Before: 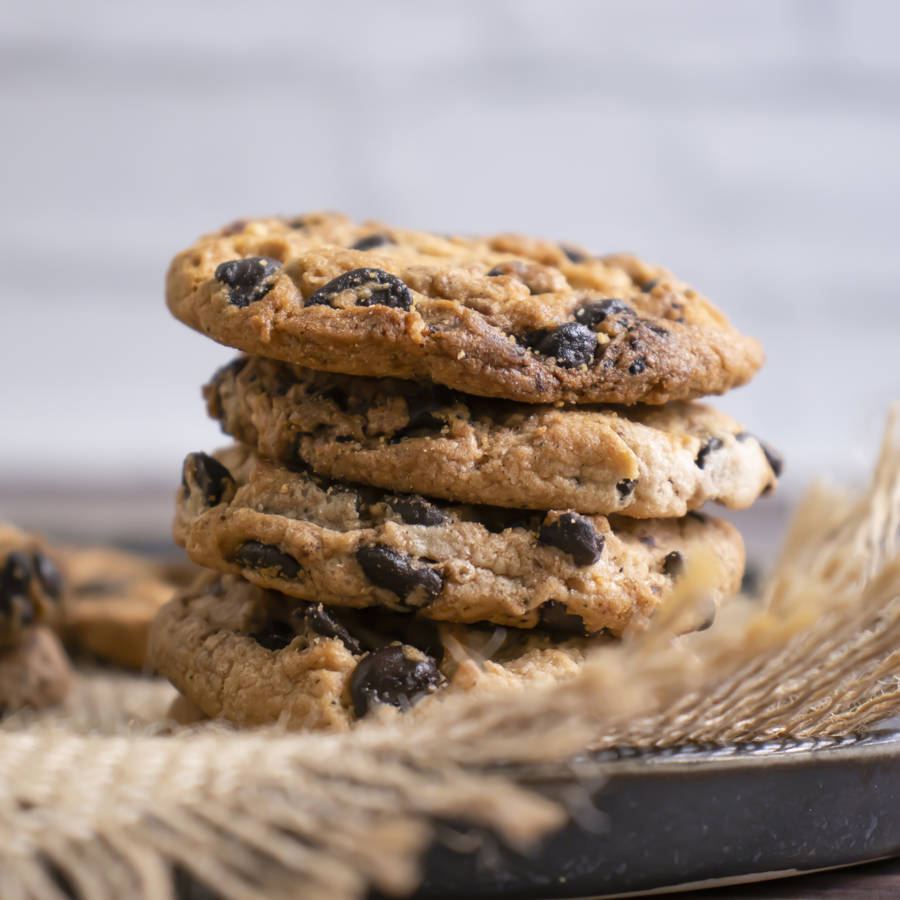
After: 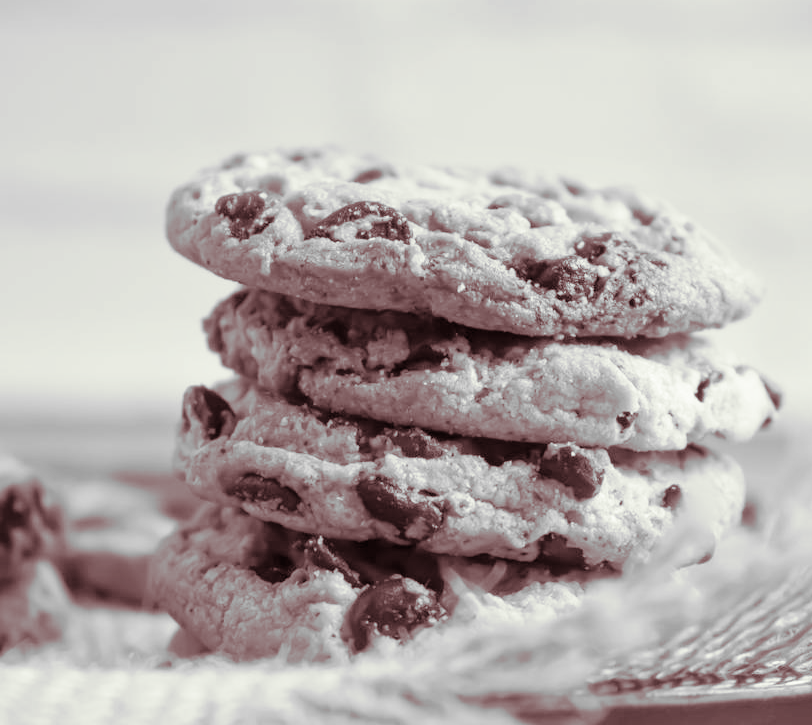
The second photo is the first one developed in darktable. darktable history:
split-toning: on, module defaults
contrast brightness saturation: contrast 0.1, brightness 0.3, saturation 0.14
crop: top 7.49%, right 9.717%, bottom 11.943%
monochrome: a 32, b 64, size 2.3
